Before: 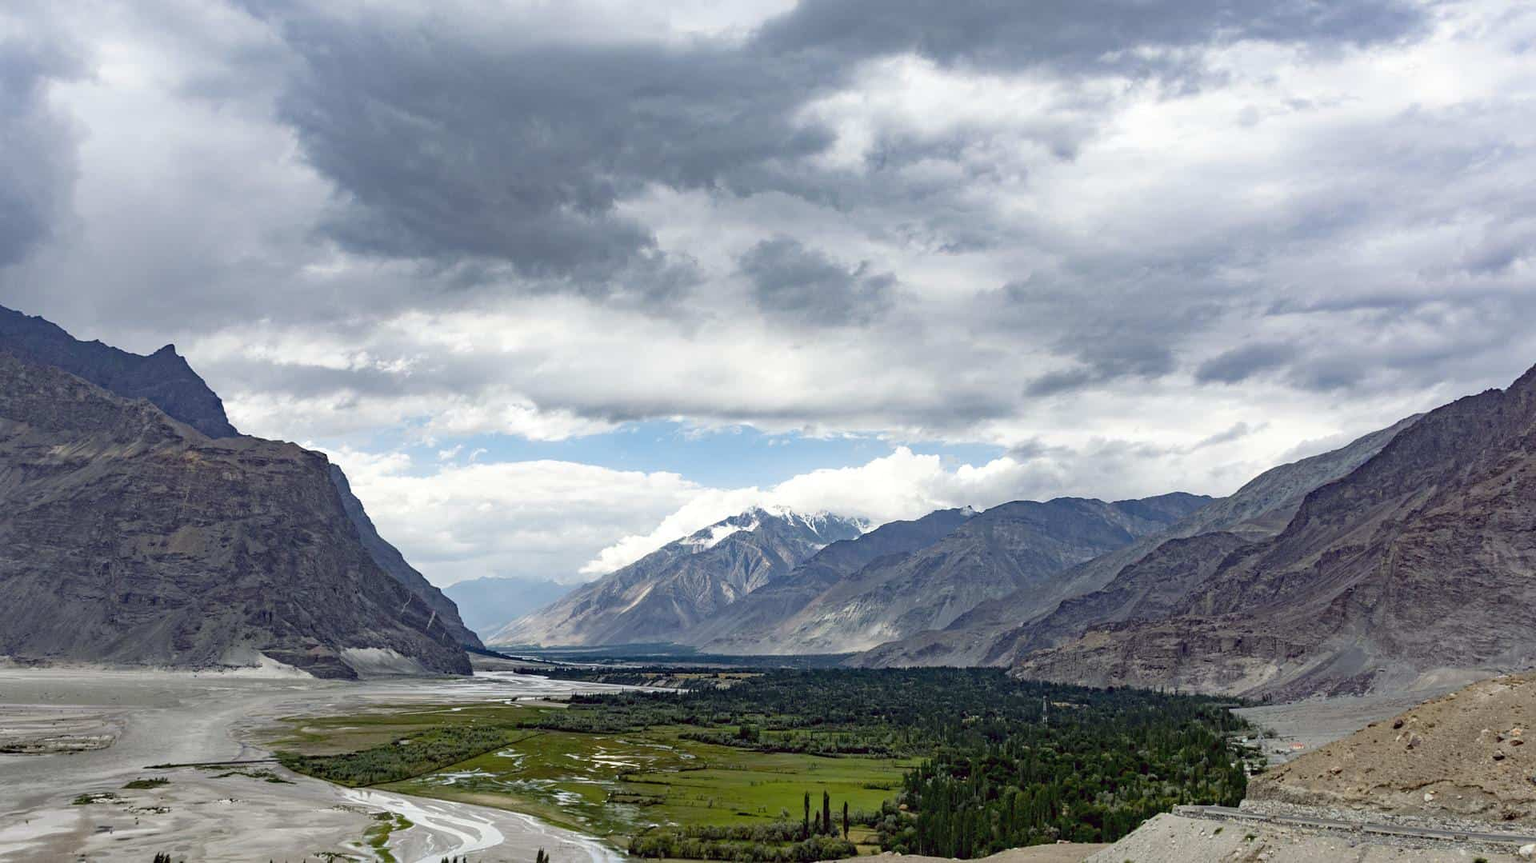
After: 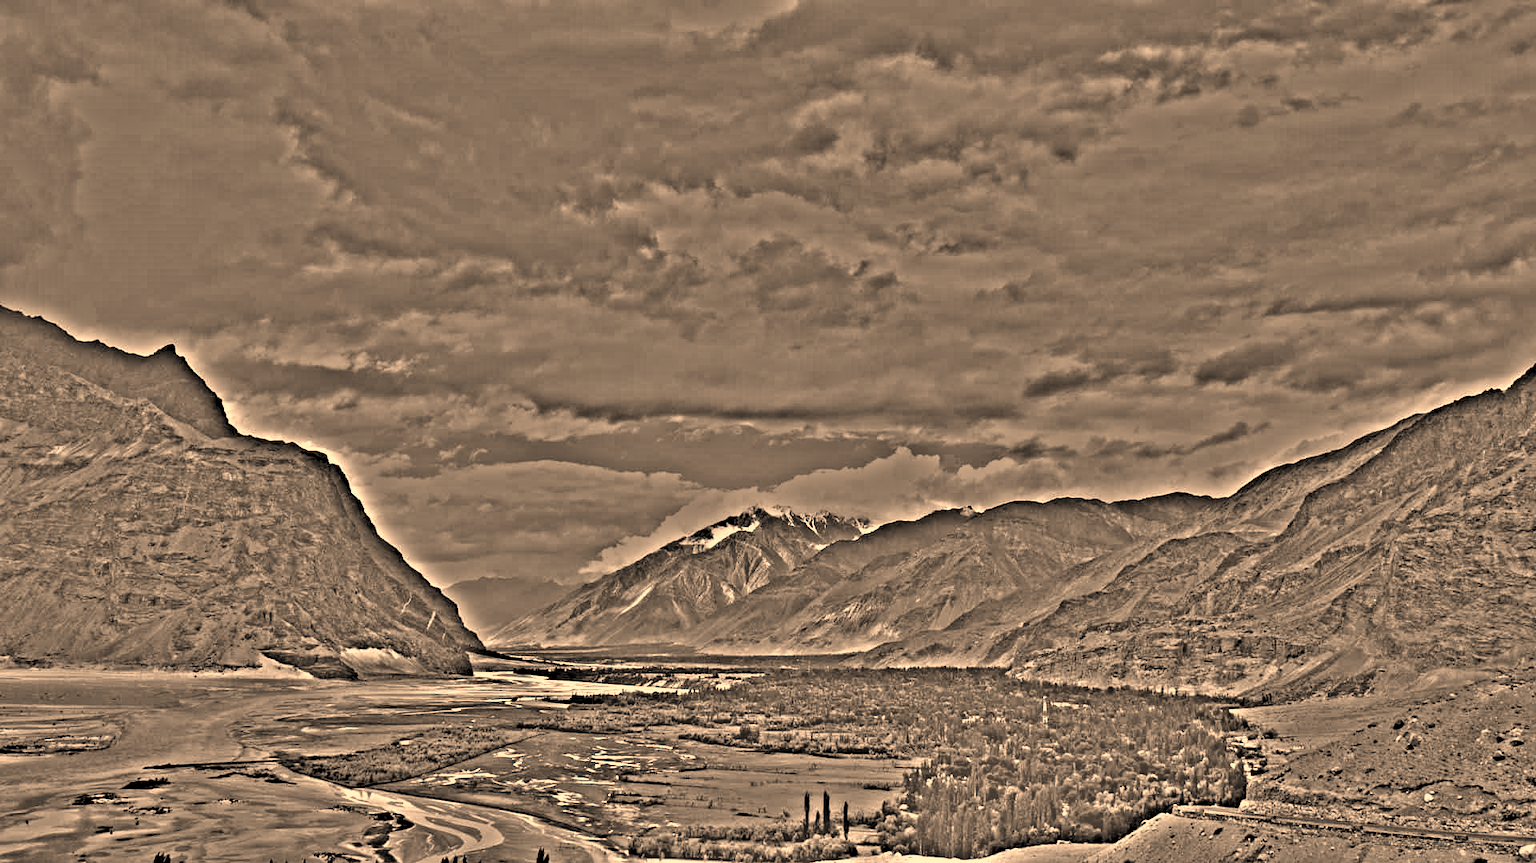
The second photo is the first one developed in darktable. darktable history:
color correction: highlights a* 15, highlights b* 31.55
highpass: sharpness 49.79%, contrast boost 49.79%
